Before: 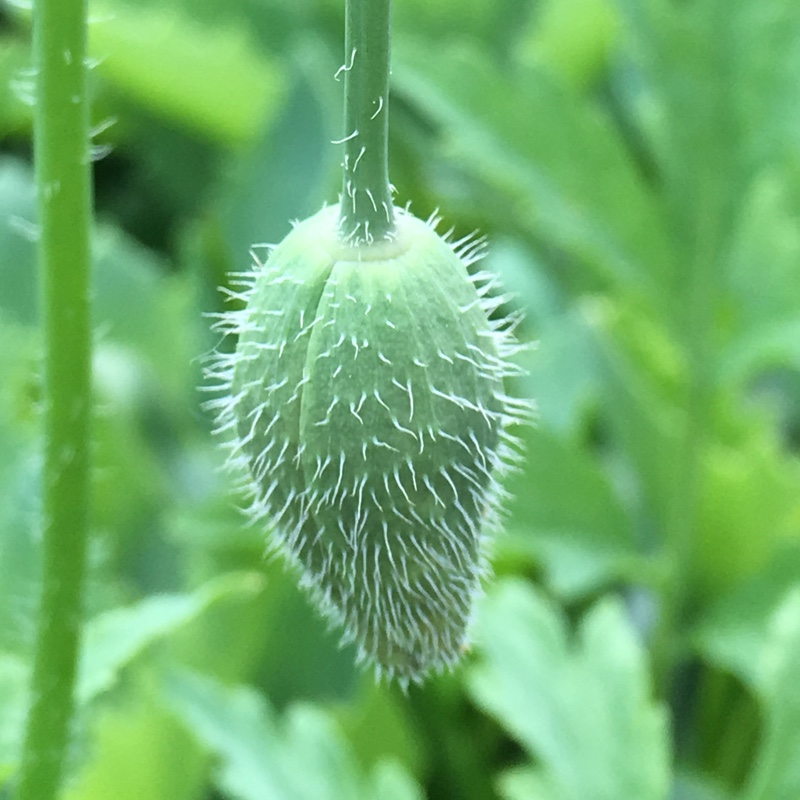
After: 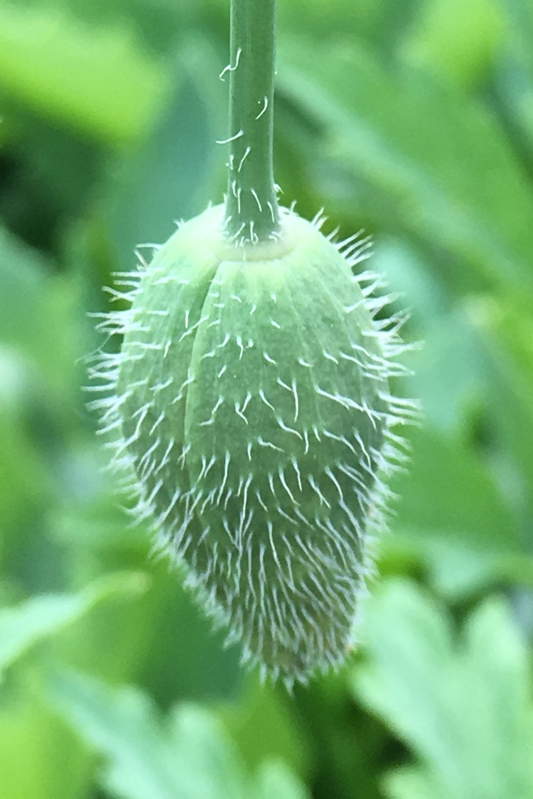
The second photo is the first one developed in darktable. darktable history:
crop and rotate: left 14.451%, right 18.86%
